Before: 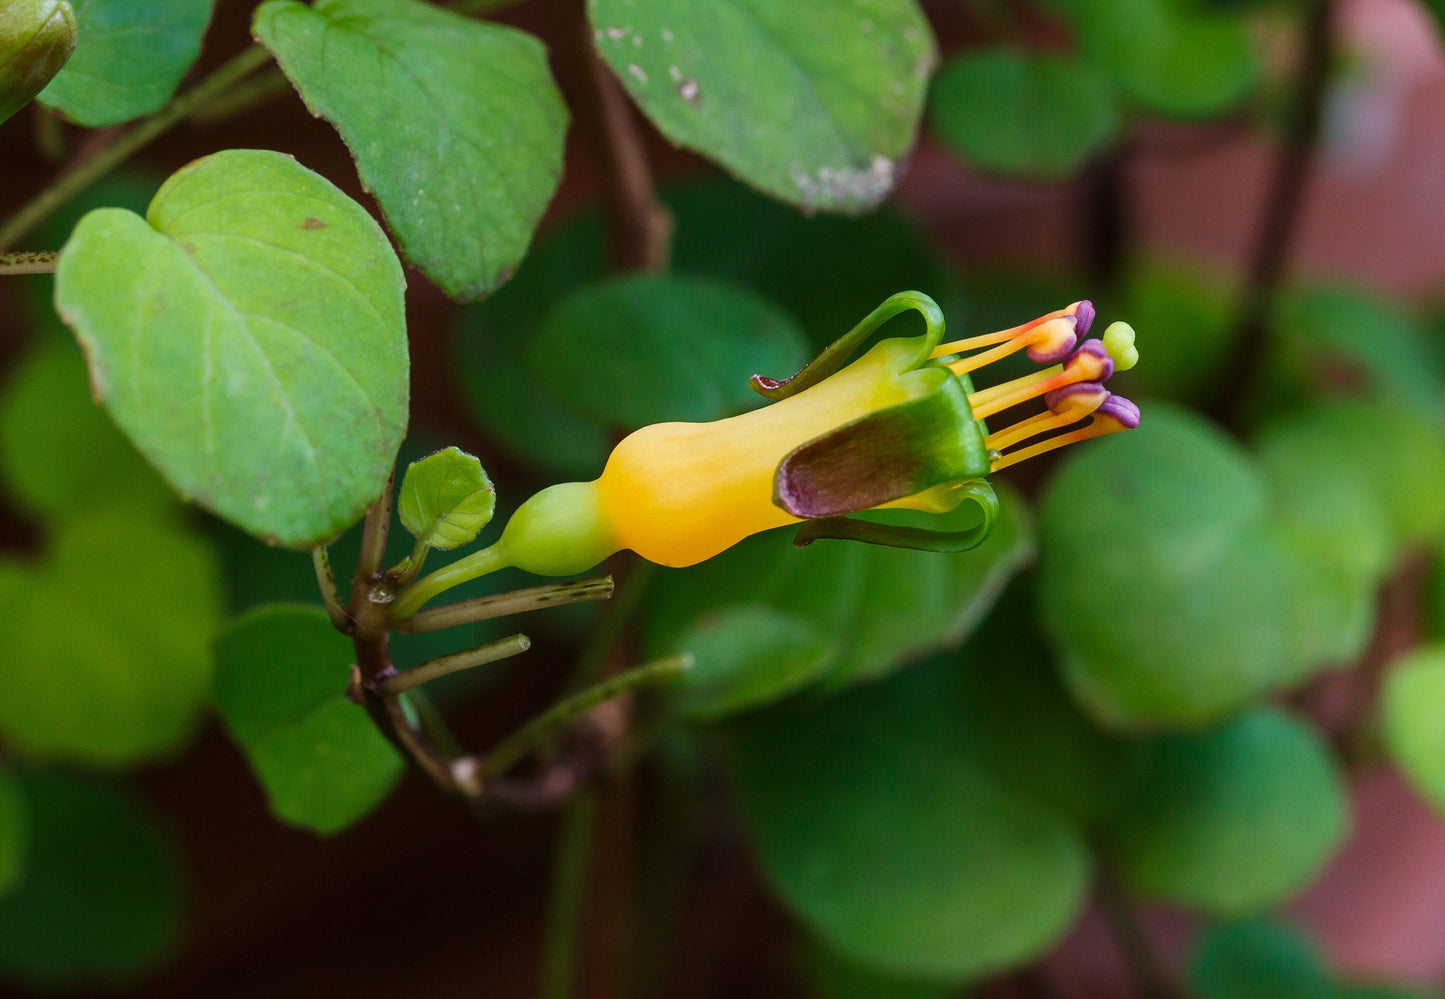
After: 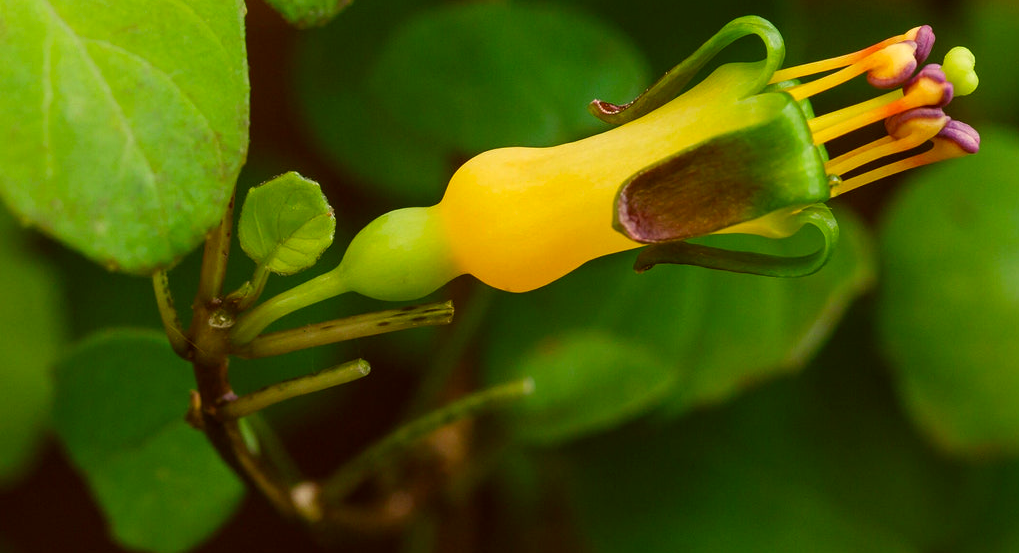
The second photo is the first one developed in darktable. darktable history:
crop: left 11.123%, top 27.61%, right 18.3%, bottom 17.034%
color correction: highlights a* 0.162, highlights b* 29.53, shadows a* -0.162, shadows b* 21.09
